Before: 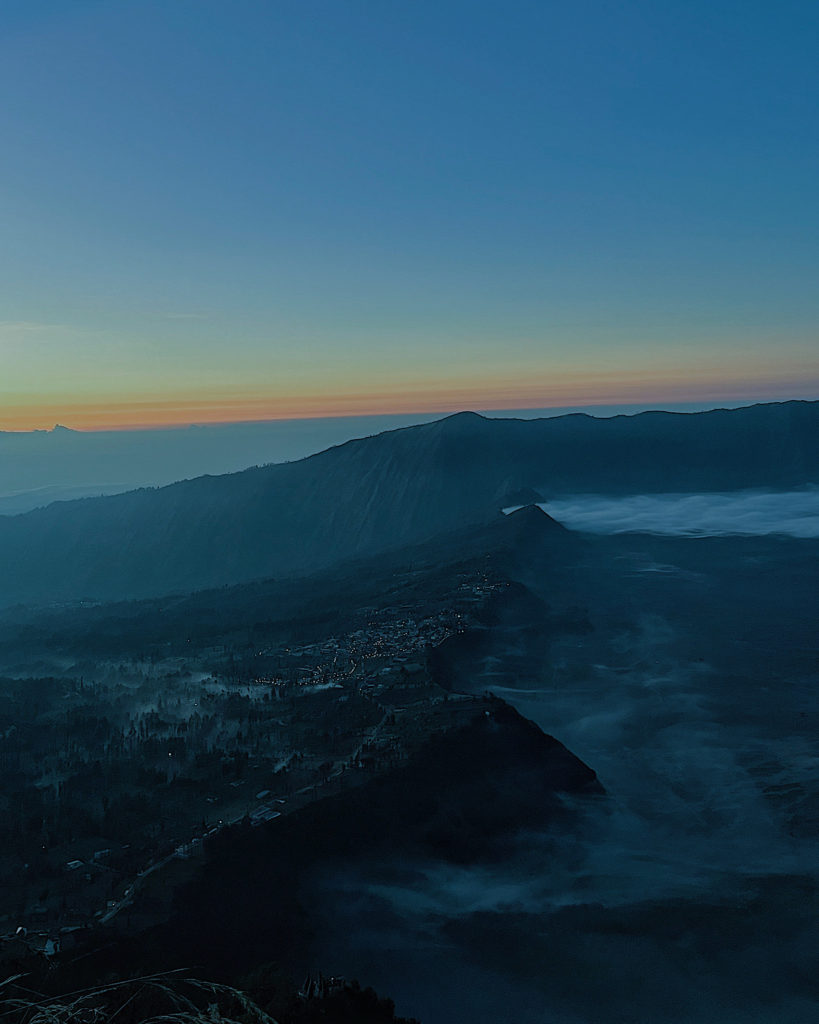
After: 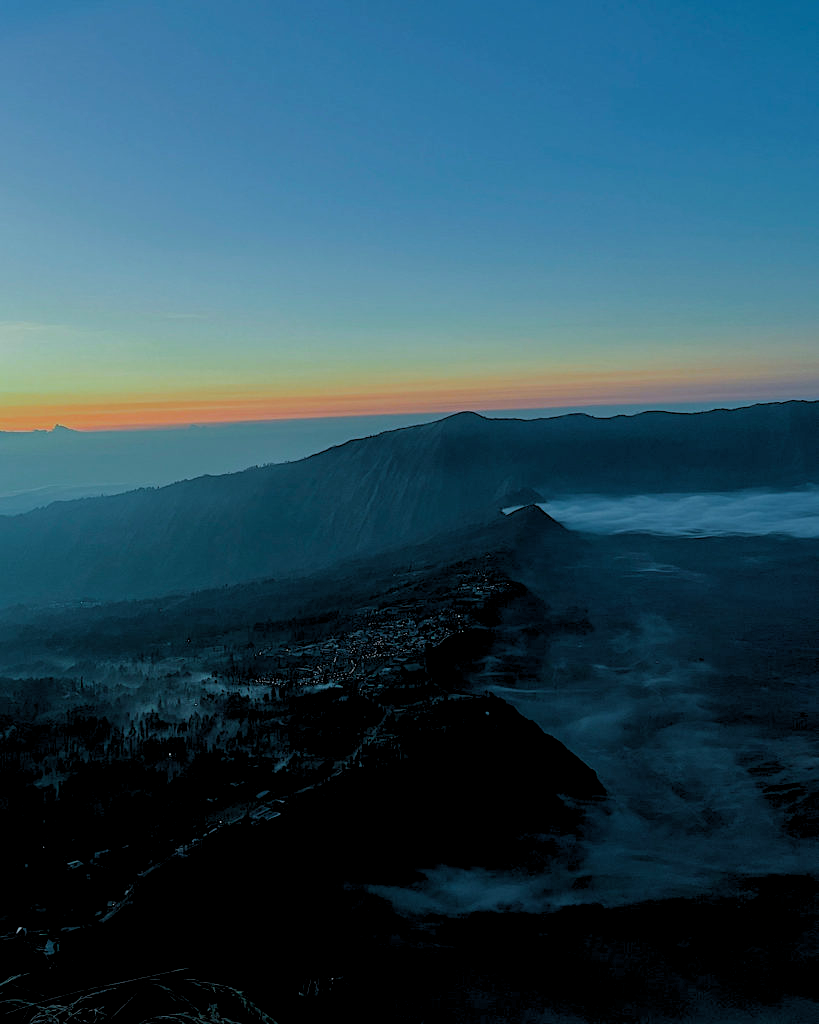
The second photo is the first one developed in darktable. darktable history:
rgb levels: levels [[0.01, 0.419, 0.839], [0, 0.5, 1], [0, 0.5, 1]]
color zones: curves: ch1 [(0.24, 0.629) (0.75, 0.5)]; ch2 [(0.255, 0.454) (0.745, 0.491)], mix 102.12%
